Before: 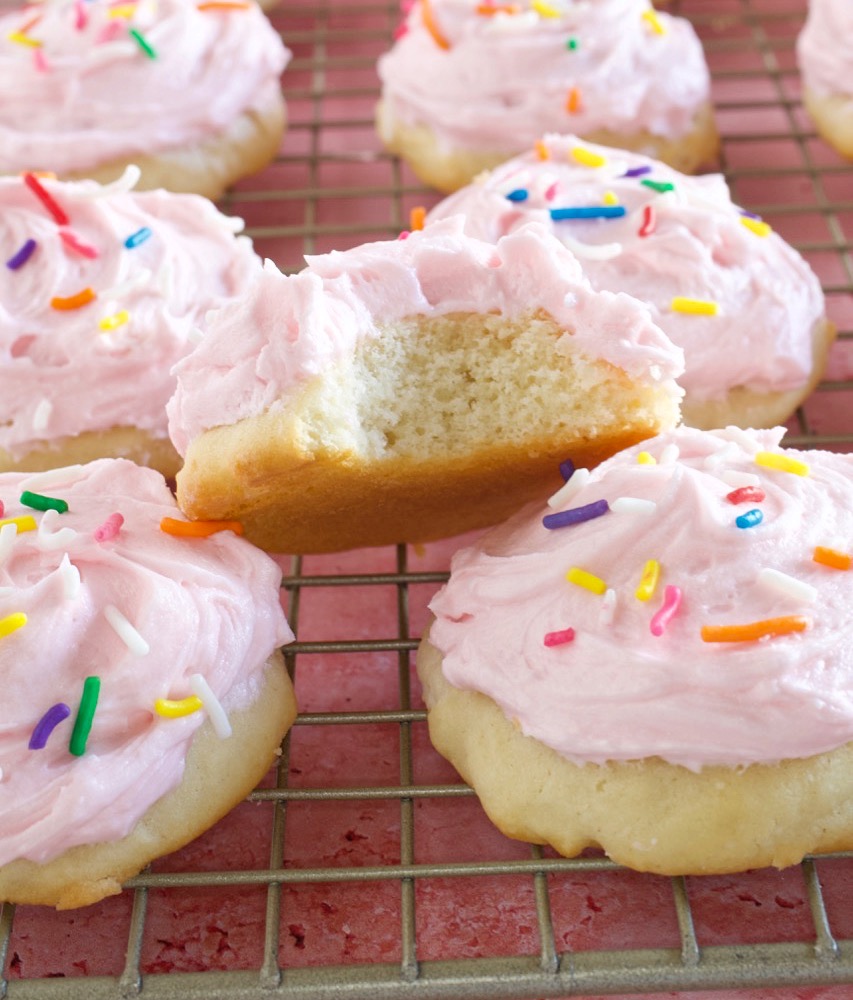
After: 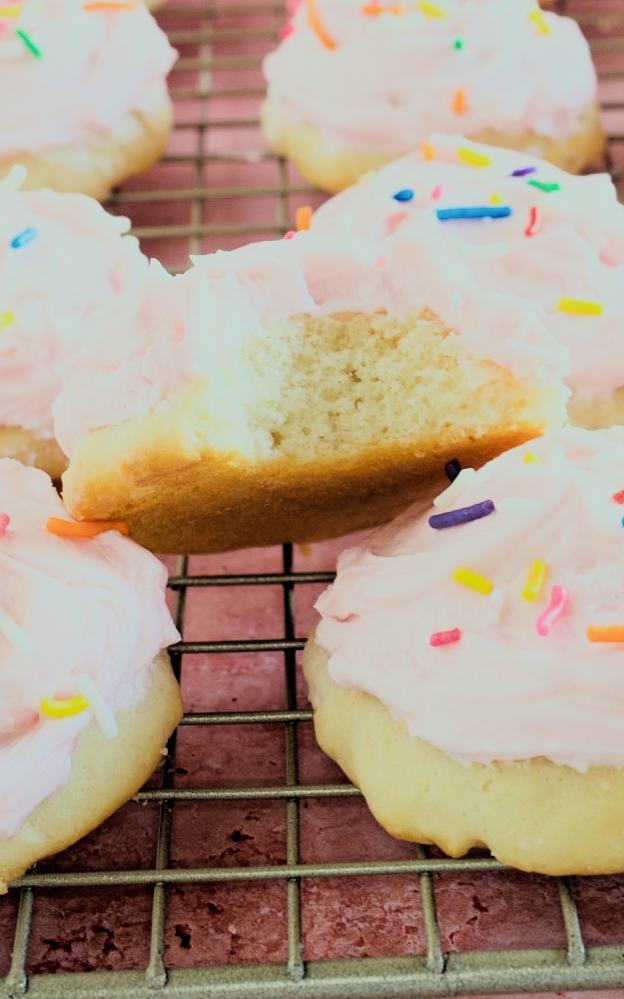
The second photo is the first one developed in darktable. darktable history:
tone equalizer: on, module defaults
color correction: highlights a* -8, highlights b* 3.1
color balance rgb: contrast -10%
exposure: black level correction 0, exposure -0.721 EV, compensate highlight preservation false
crop: left 13.443%, right 13.31%
rgb curve: curves: ch0 [(0, 0) (0.21, 0.15) (0.24, 0.21) (0.5, 0.75) (0.75, 0.96) (0.89, 0.99) (1, 1)]; ch1 [(0, 0.02) (0.21, 0.13) (0.25, 0.2) (0.5, 0.67) (0.75, 0.9) (0.89, 0.97) (1, 1)]; ch2 [(0, 0.02) (0.21, 0.13) (0.25, 0.2) (0.5, 0.67) (0.75, 0.9) (0.89, 0.97) (1, 1)], compensate middle gray true
filmic rgb: black relative exposure -4.88 EV, hardness 2.82
